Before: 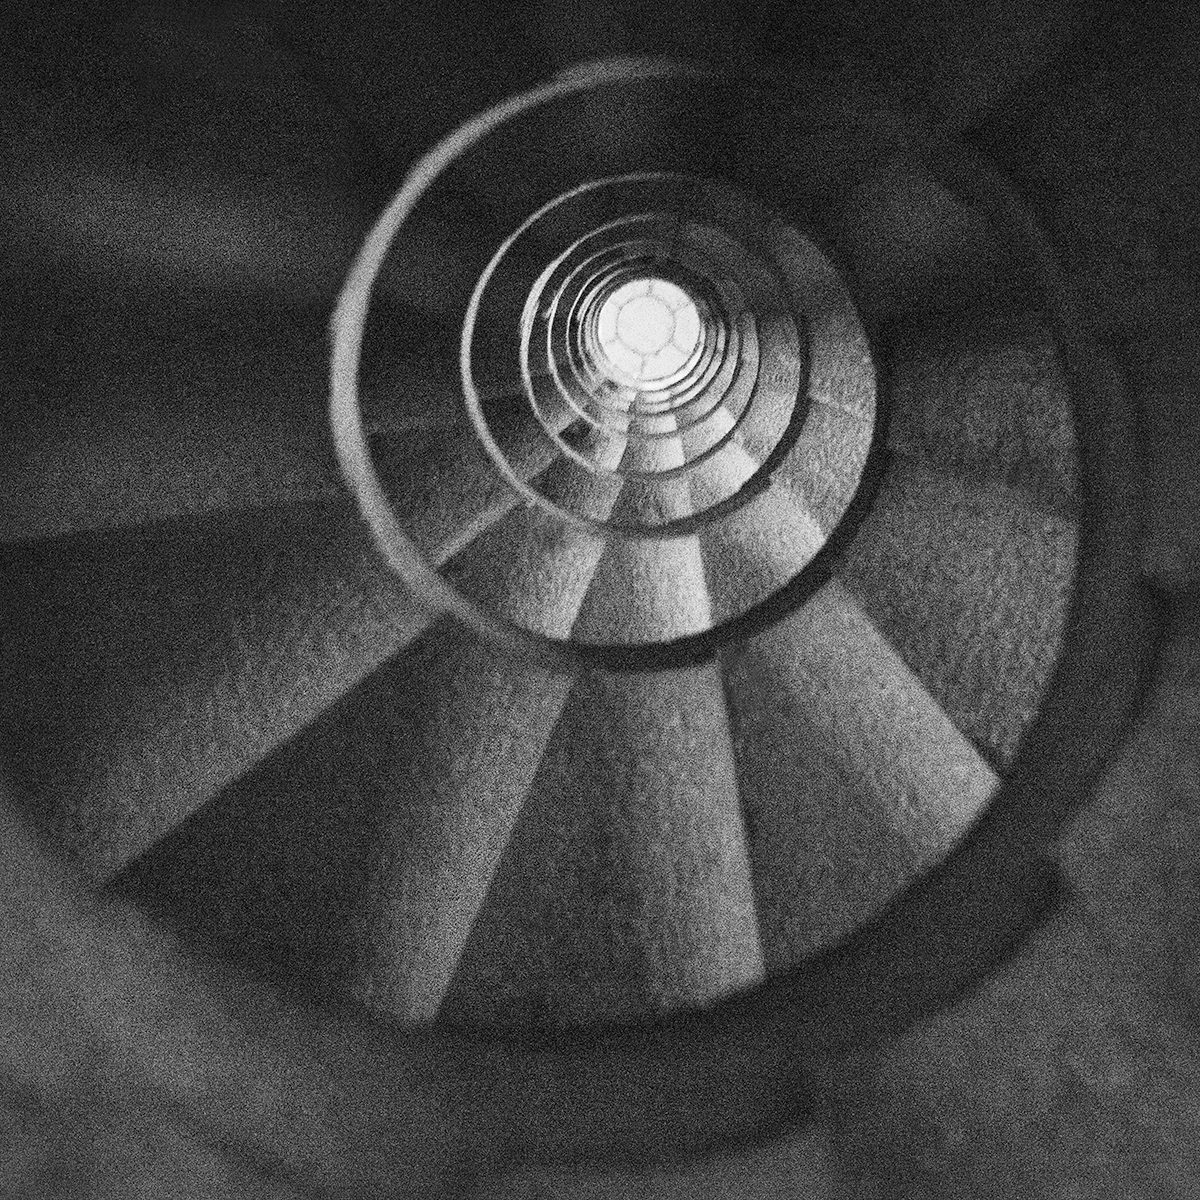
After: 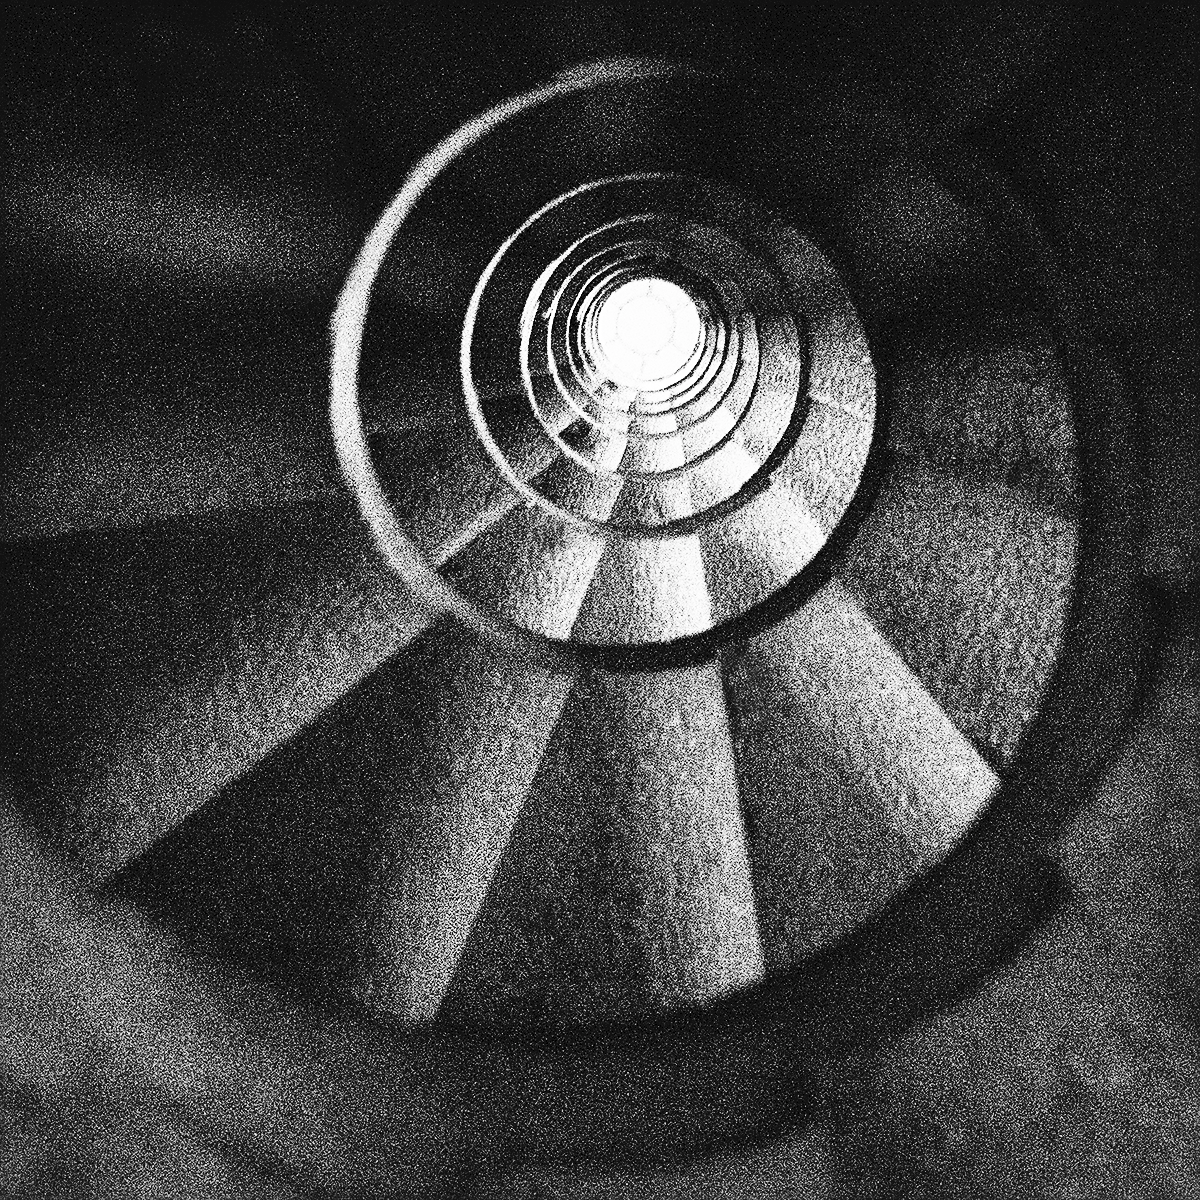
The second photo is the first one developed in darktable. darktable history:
tone curve: curves: ch0 [(0, 0) (0.003, 0.048) (0.011, 0.048) (0.025, 0.048) (0.044, 0.049) (0.069, 0.048) (0.1, 0.052) (0.136, 0.071) (0.177, 0.109) (0.224, 0.157) (0.277, 0.233) (0.335, 0.32) (0.399, 0.404) (0.468, 0.496) (0.543, 0.582) (0.623, 0.653) (0.709, 0.738) (0.801, 0.811) (0.898, 0.895) (1, 1)], color space Lab, linked channels, preserve colors none
sharpen: on, module defaults
contrast brightness saturation: contrast 0.625, brightness 0.328, saturation 0.139
